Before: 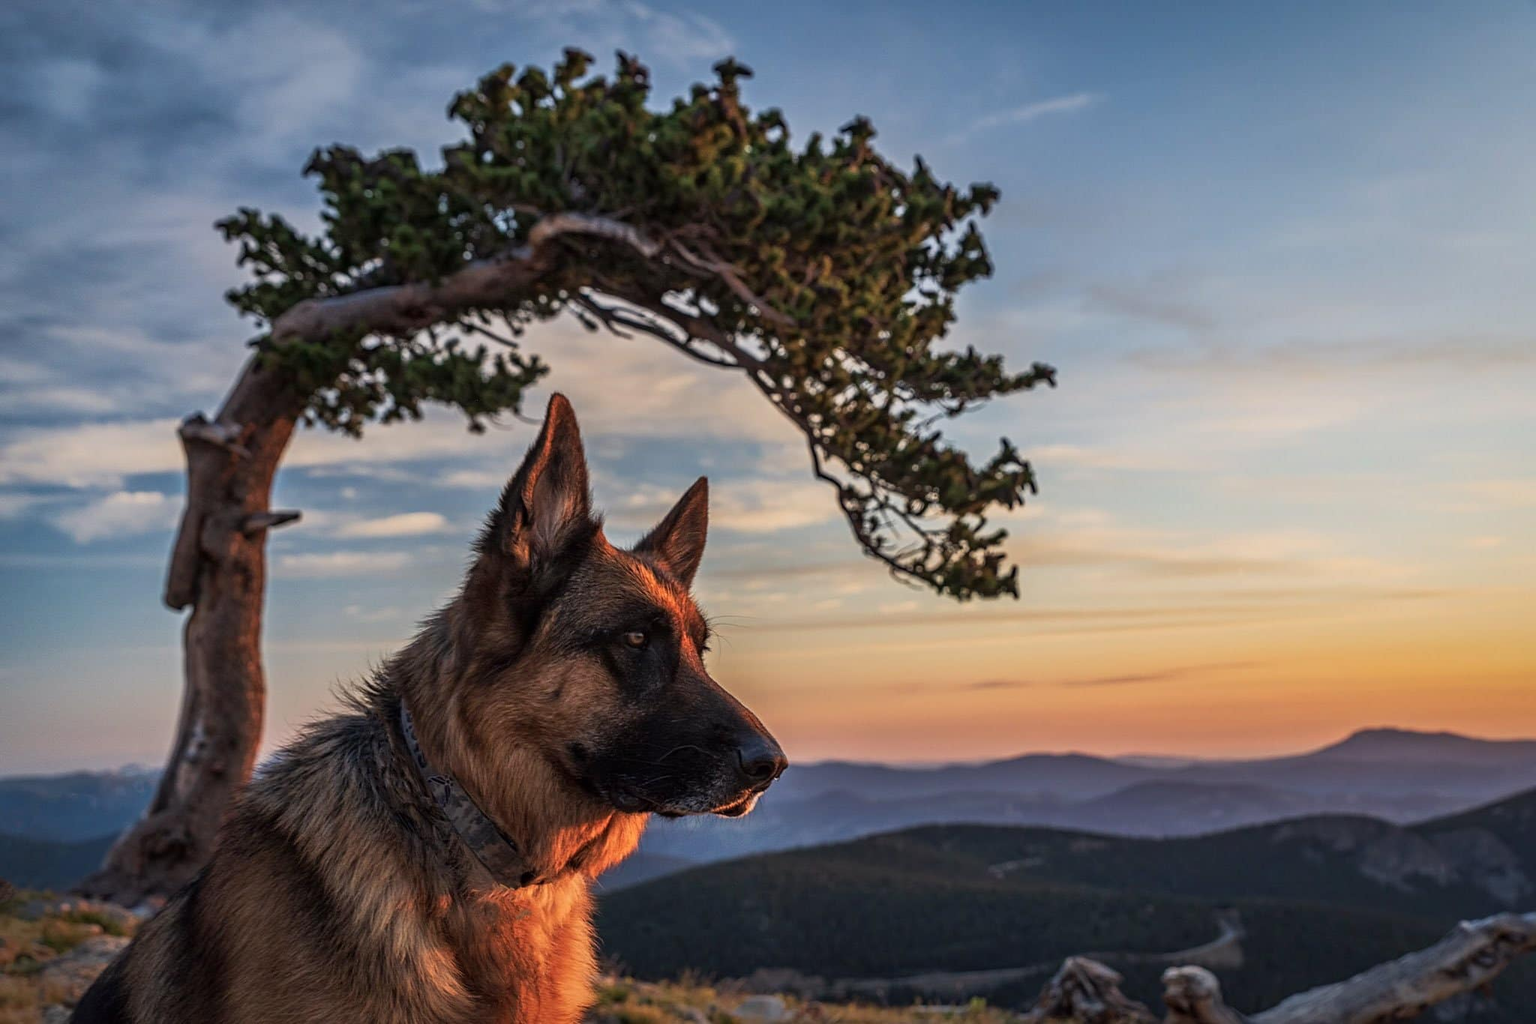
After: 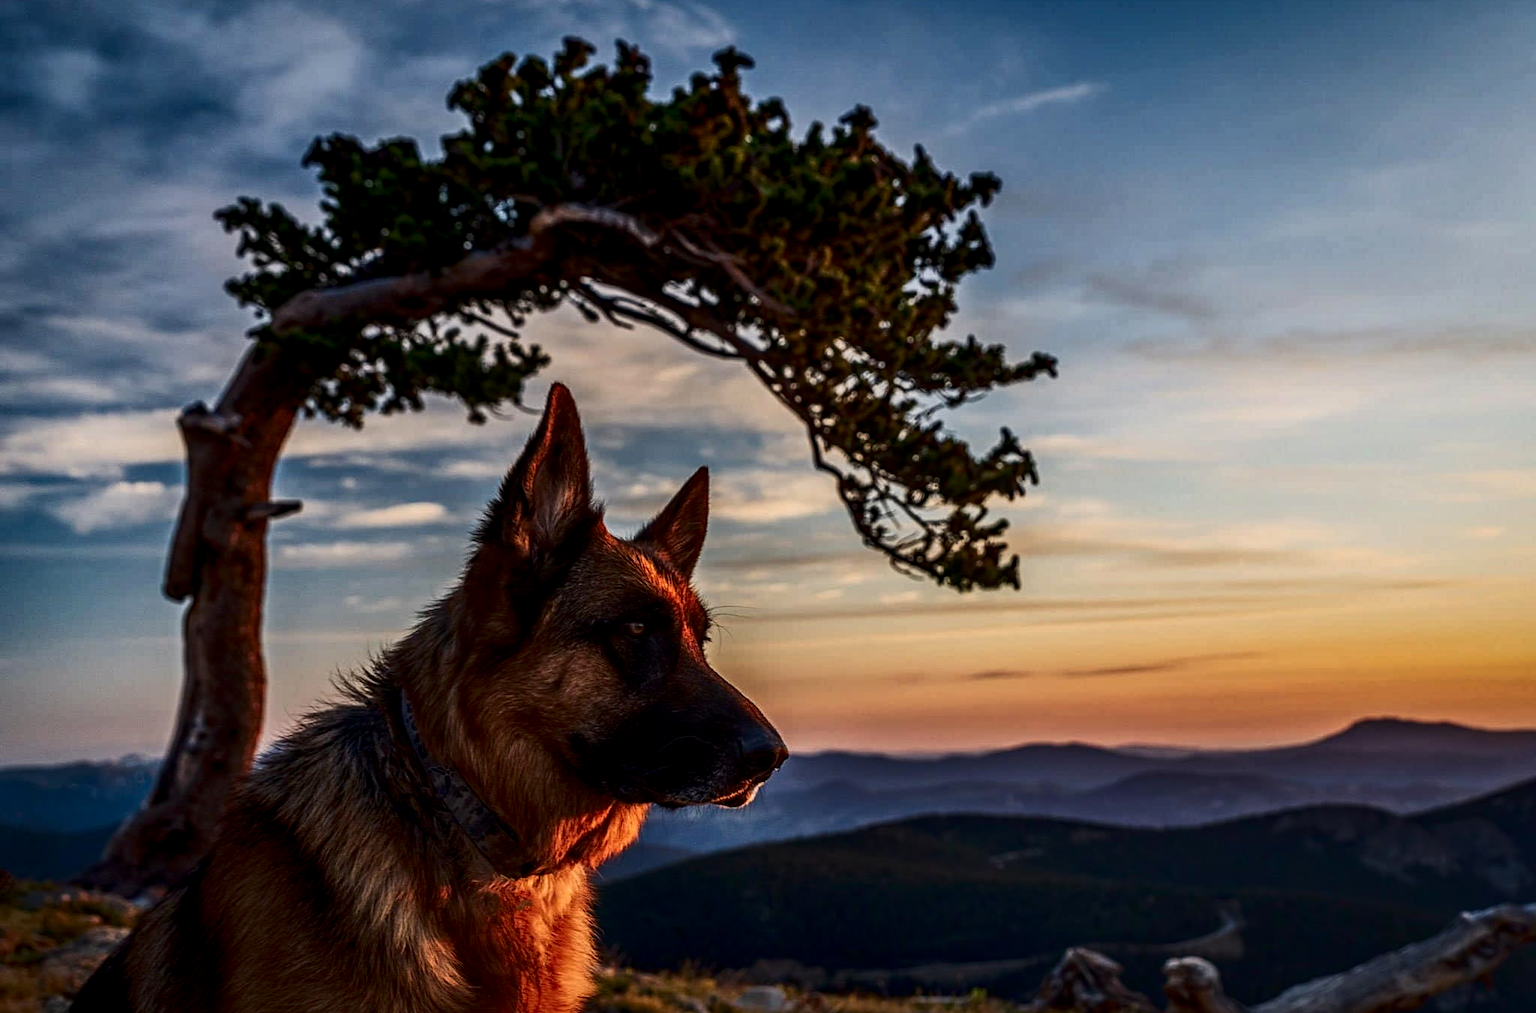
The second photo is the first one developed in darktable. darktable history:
local contrast: detail 130%
crop: top 1.049%, right 0.001%
tone equalizer: on, module defaults
contrast brightness saturation: contrast 0.19, brightness -0.24, saturation 0.11
